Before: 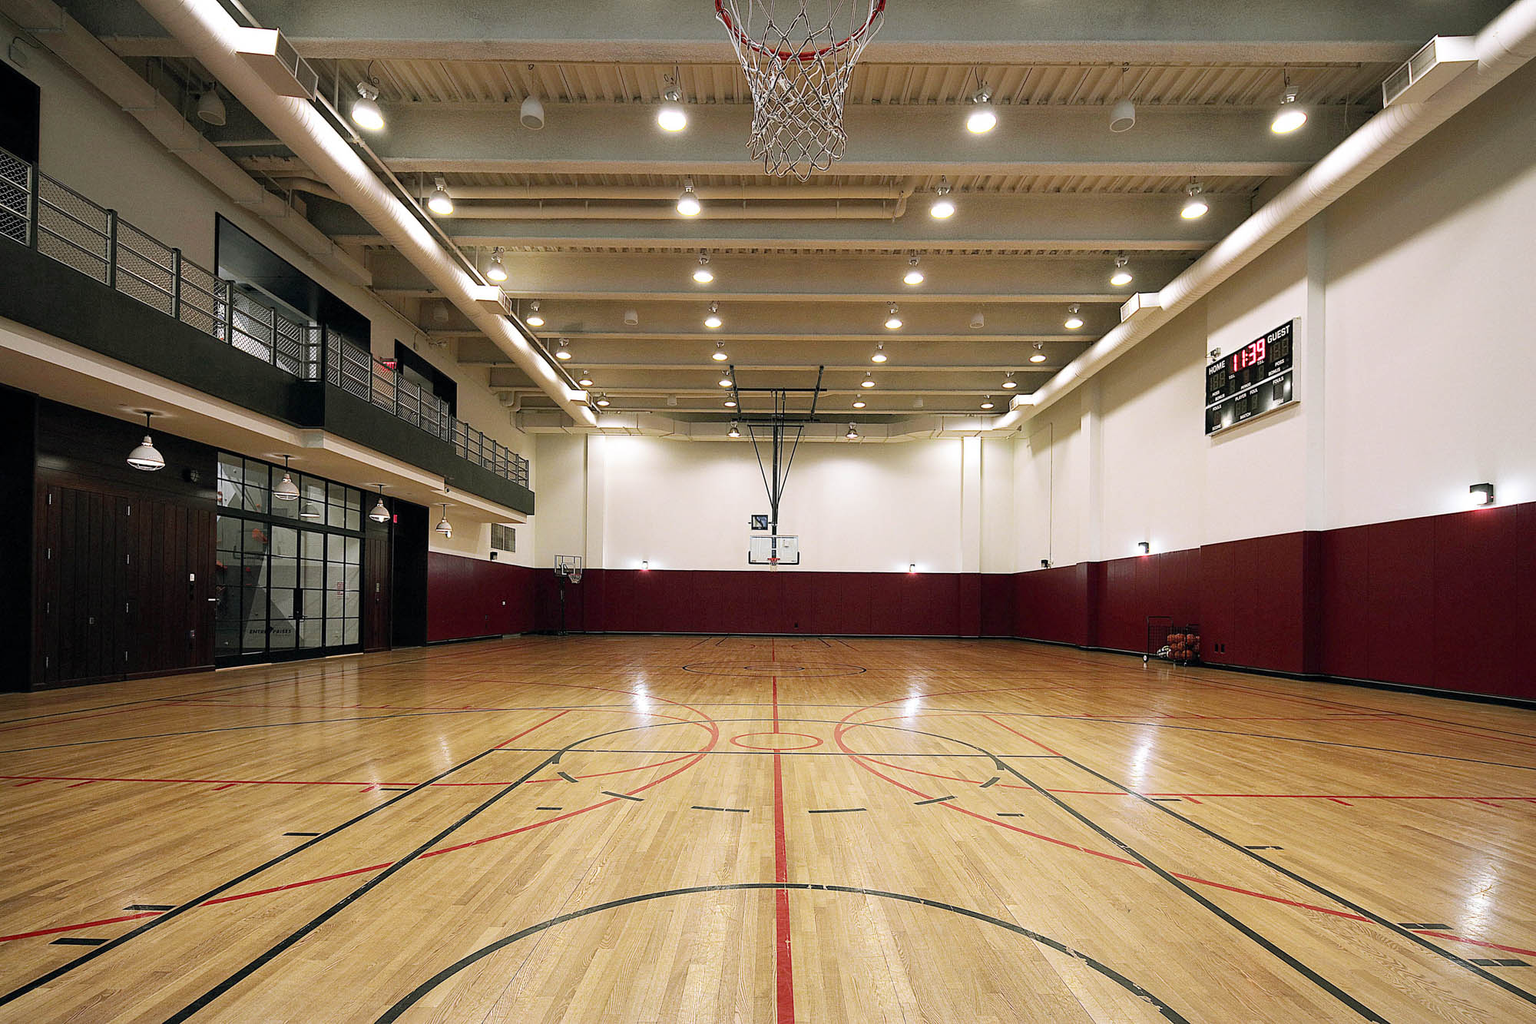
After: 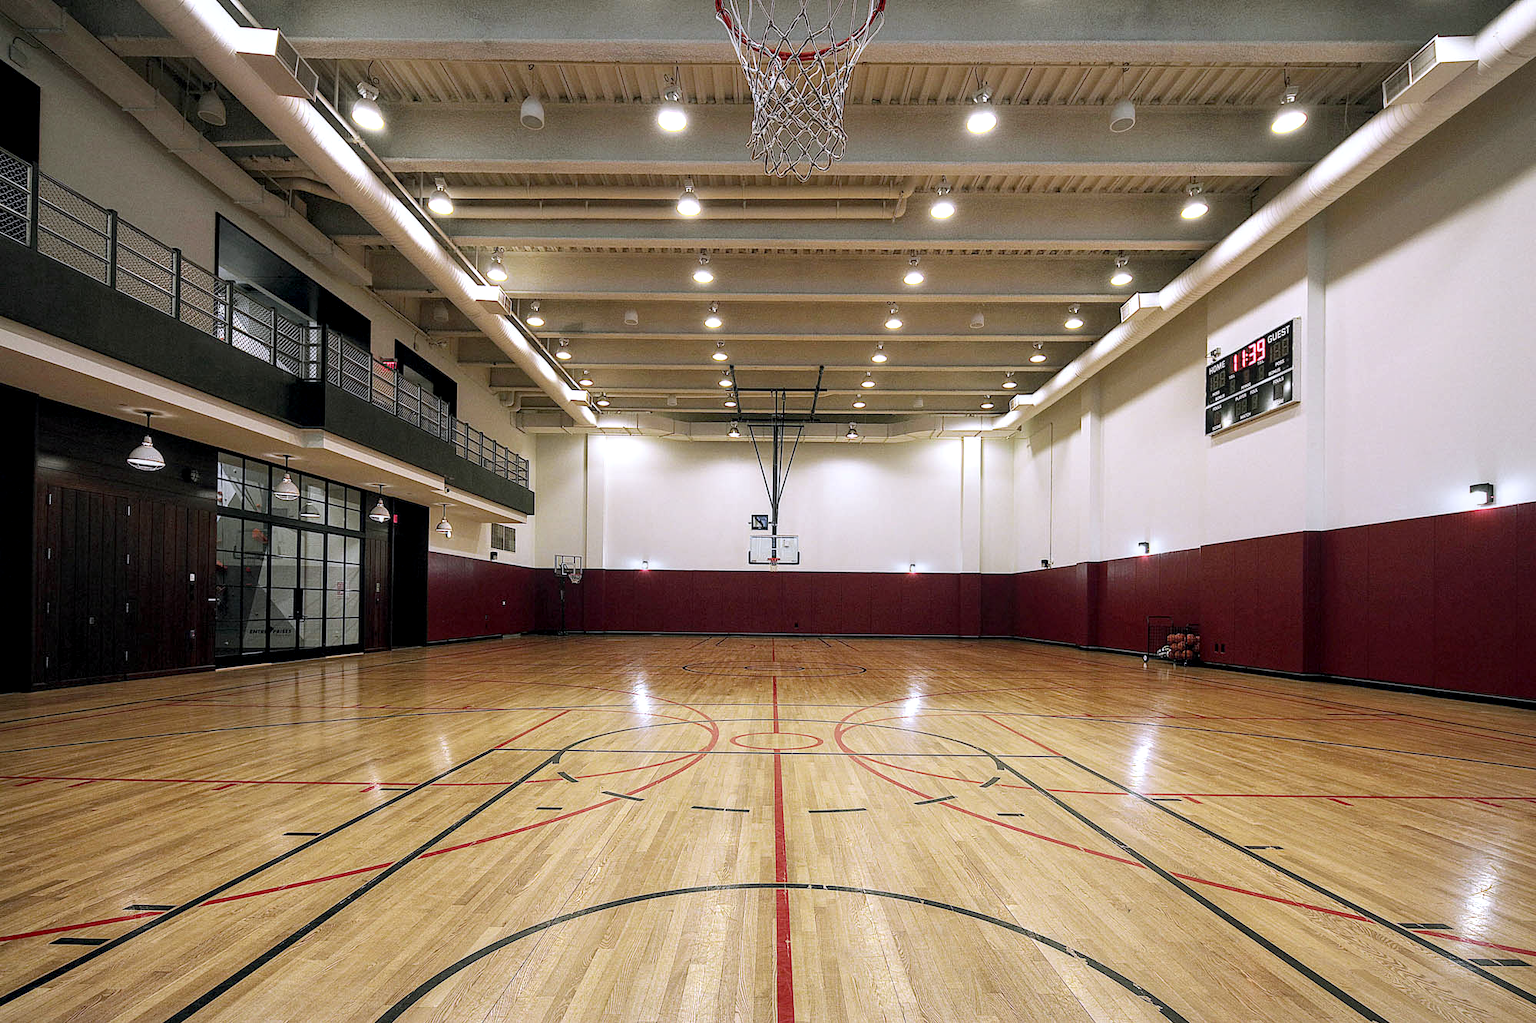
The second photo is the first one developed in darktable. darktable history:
white balance: red 0.984, blue 1.059
local contrast: detail 130%
